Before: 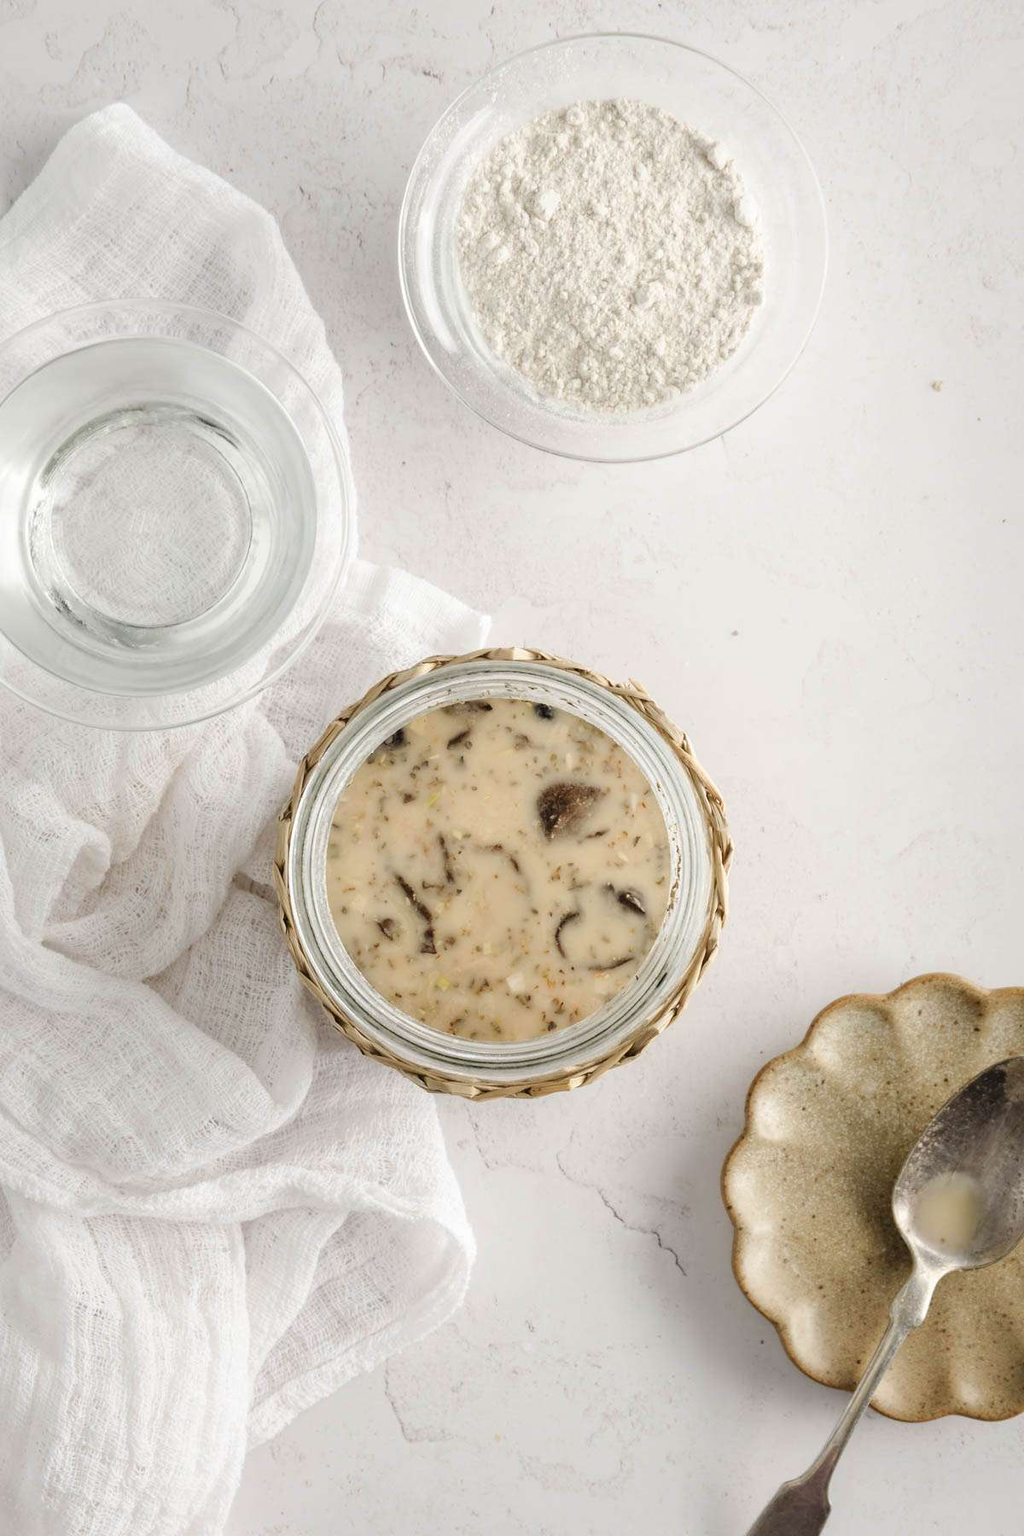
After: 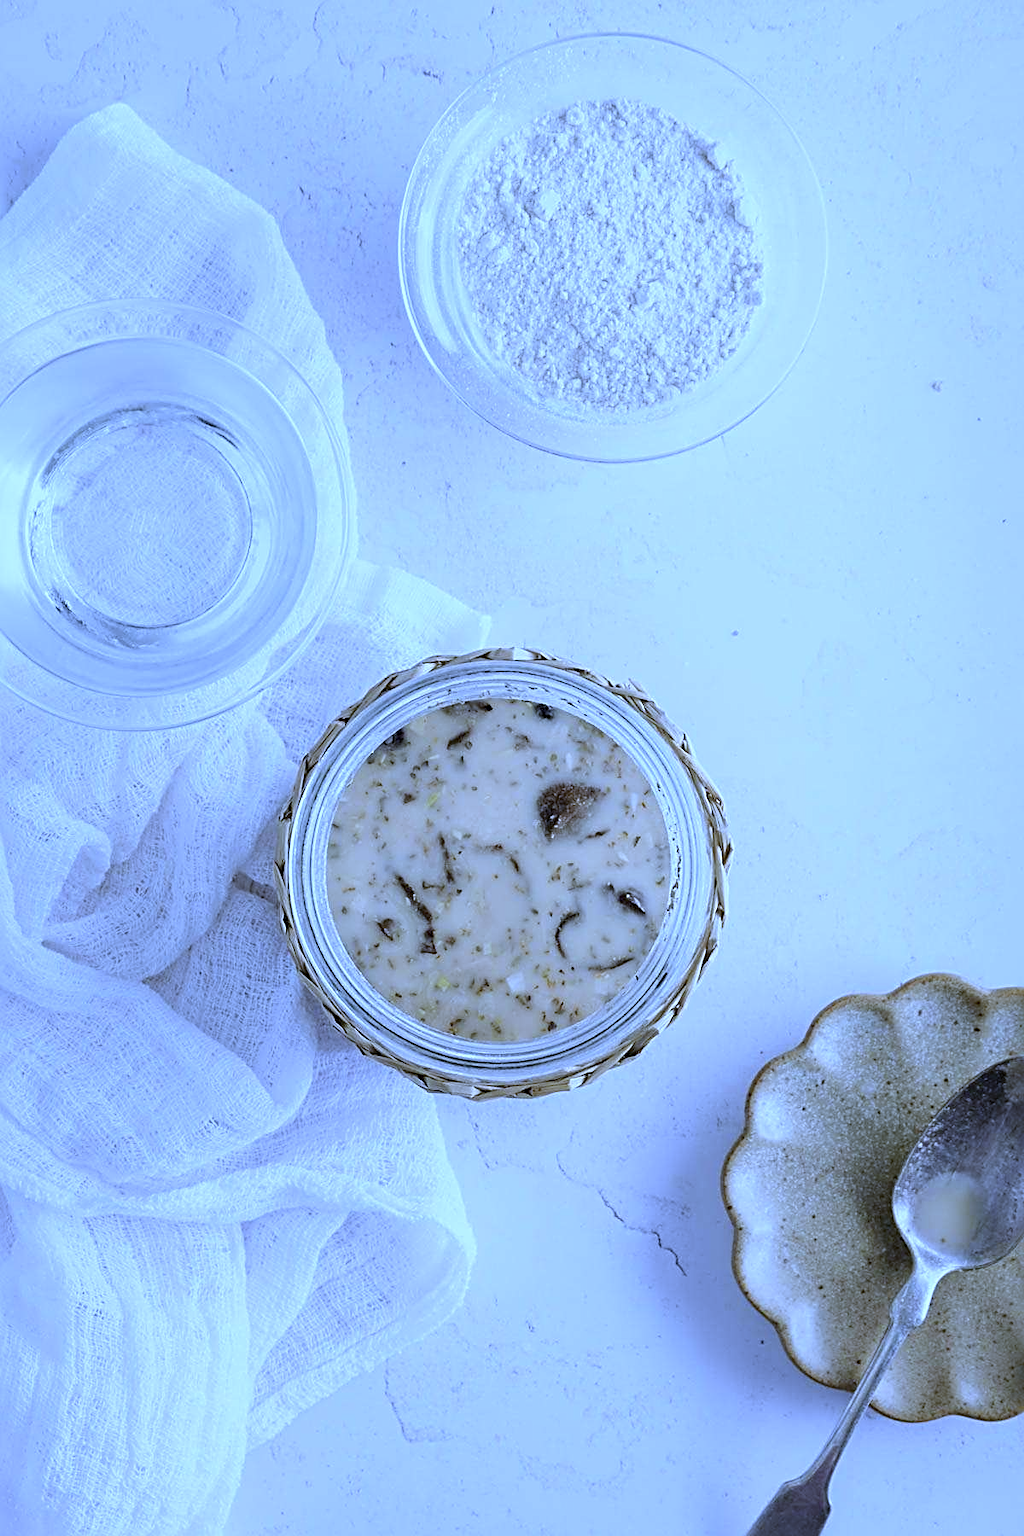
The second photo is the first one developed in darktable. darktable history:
white balance: red 0.766, blue 1.537
exposure: exposure -0.151 EV, compensate highlight preservation false
sharpen: radius 2.817, amount 0.715
